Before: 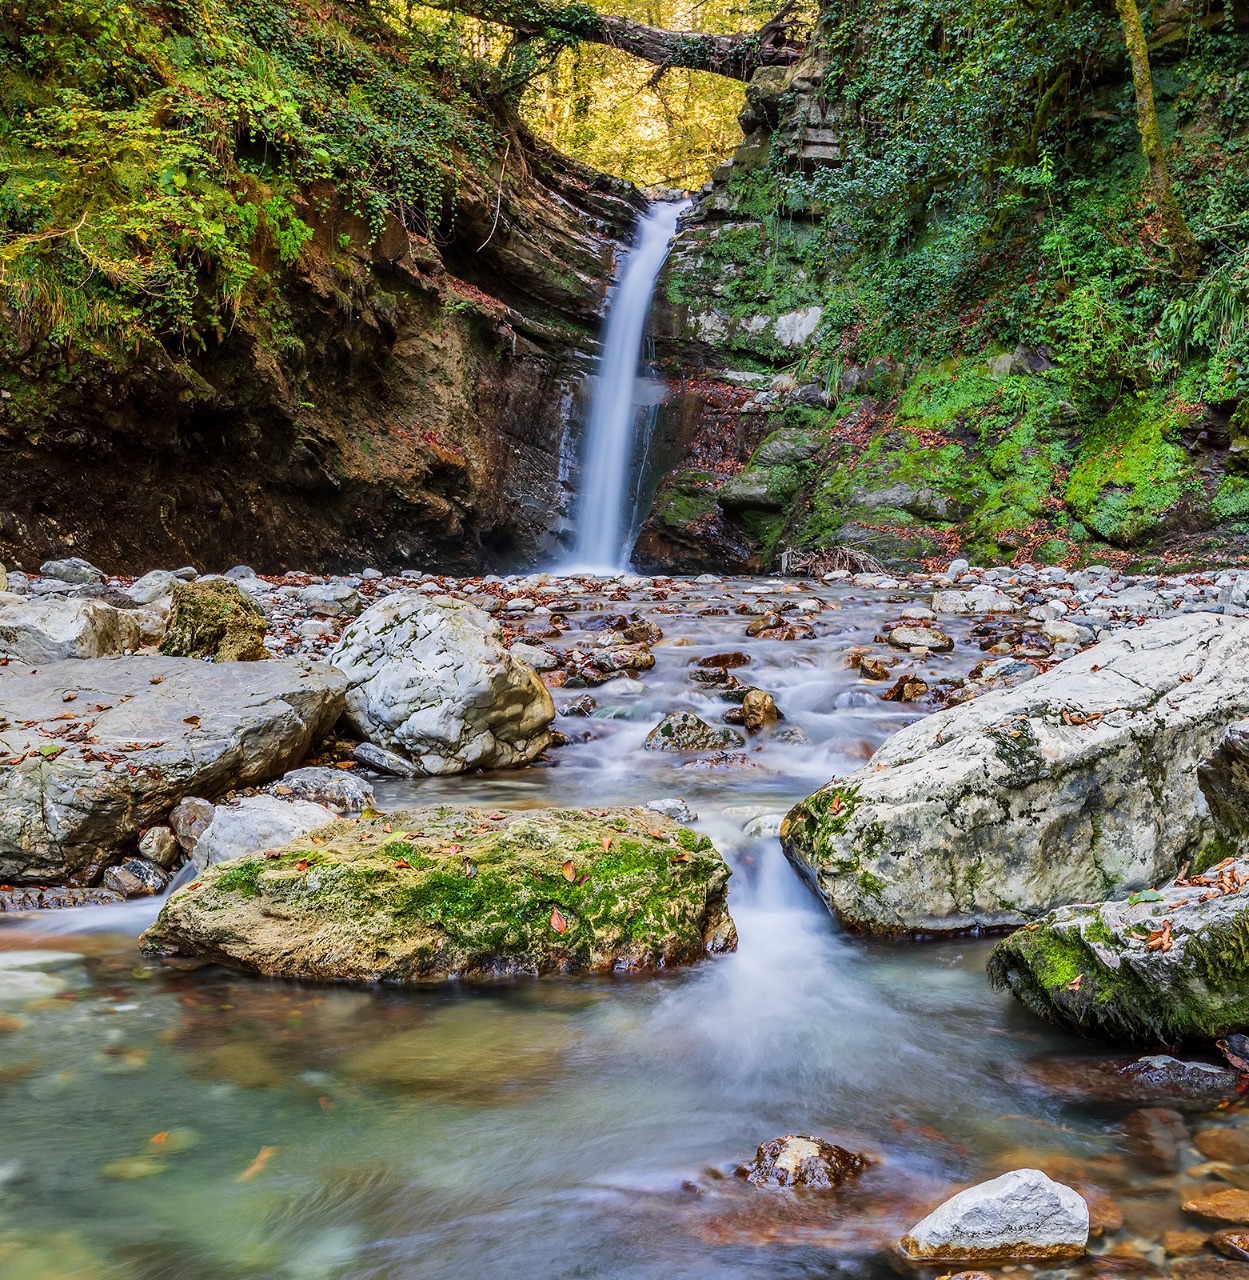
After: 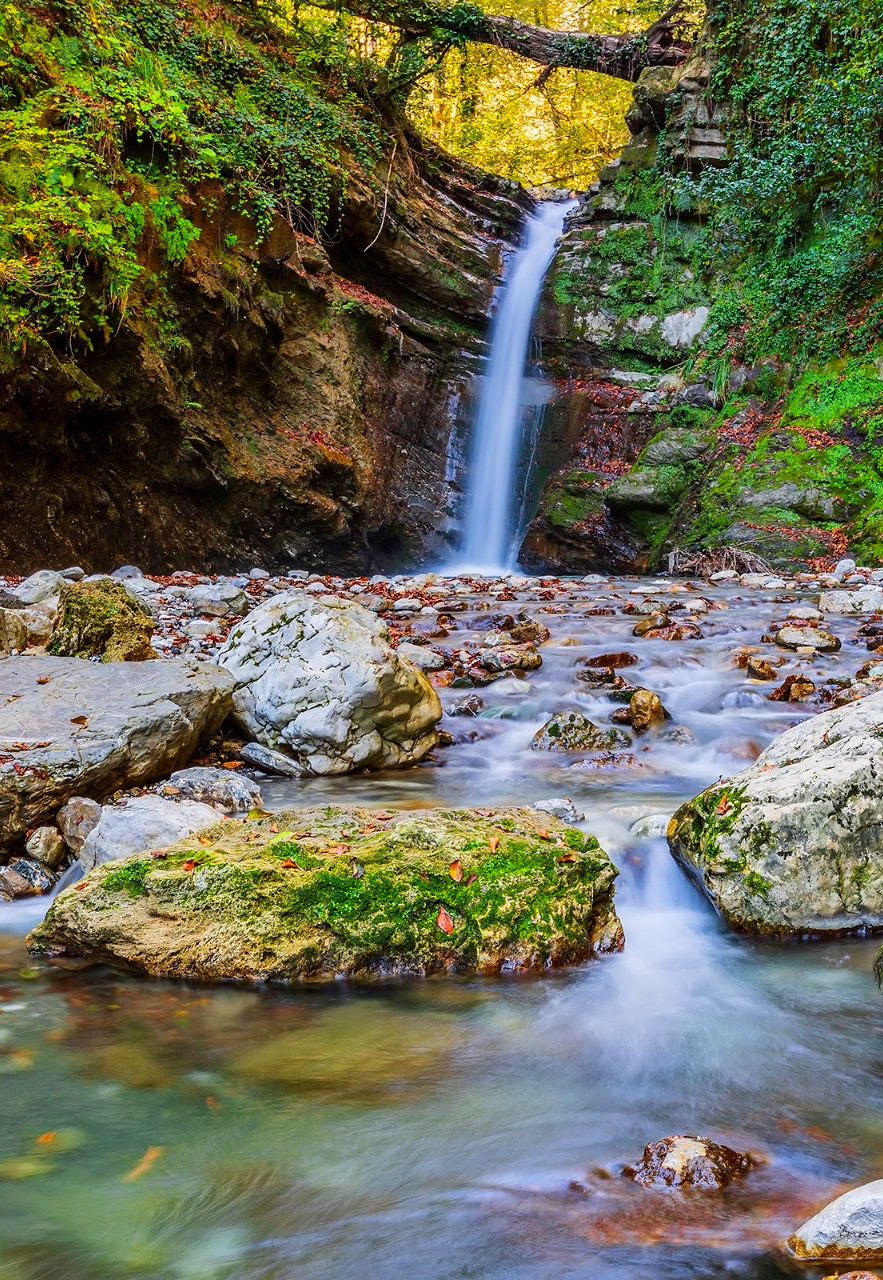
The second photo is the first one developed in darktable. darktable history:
crop and rotate: left 9.077%, right 20.175%
color correction: highlights b* 0.003, saturation 1.34
